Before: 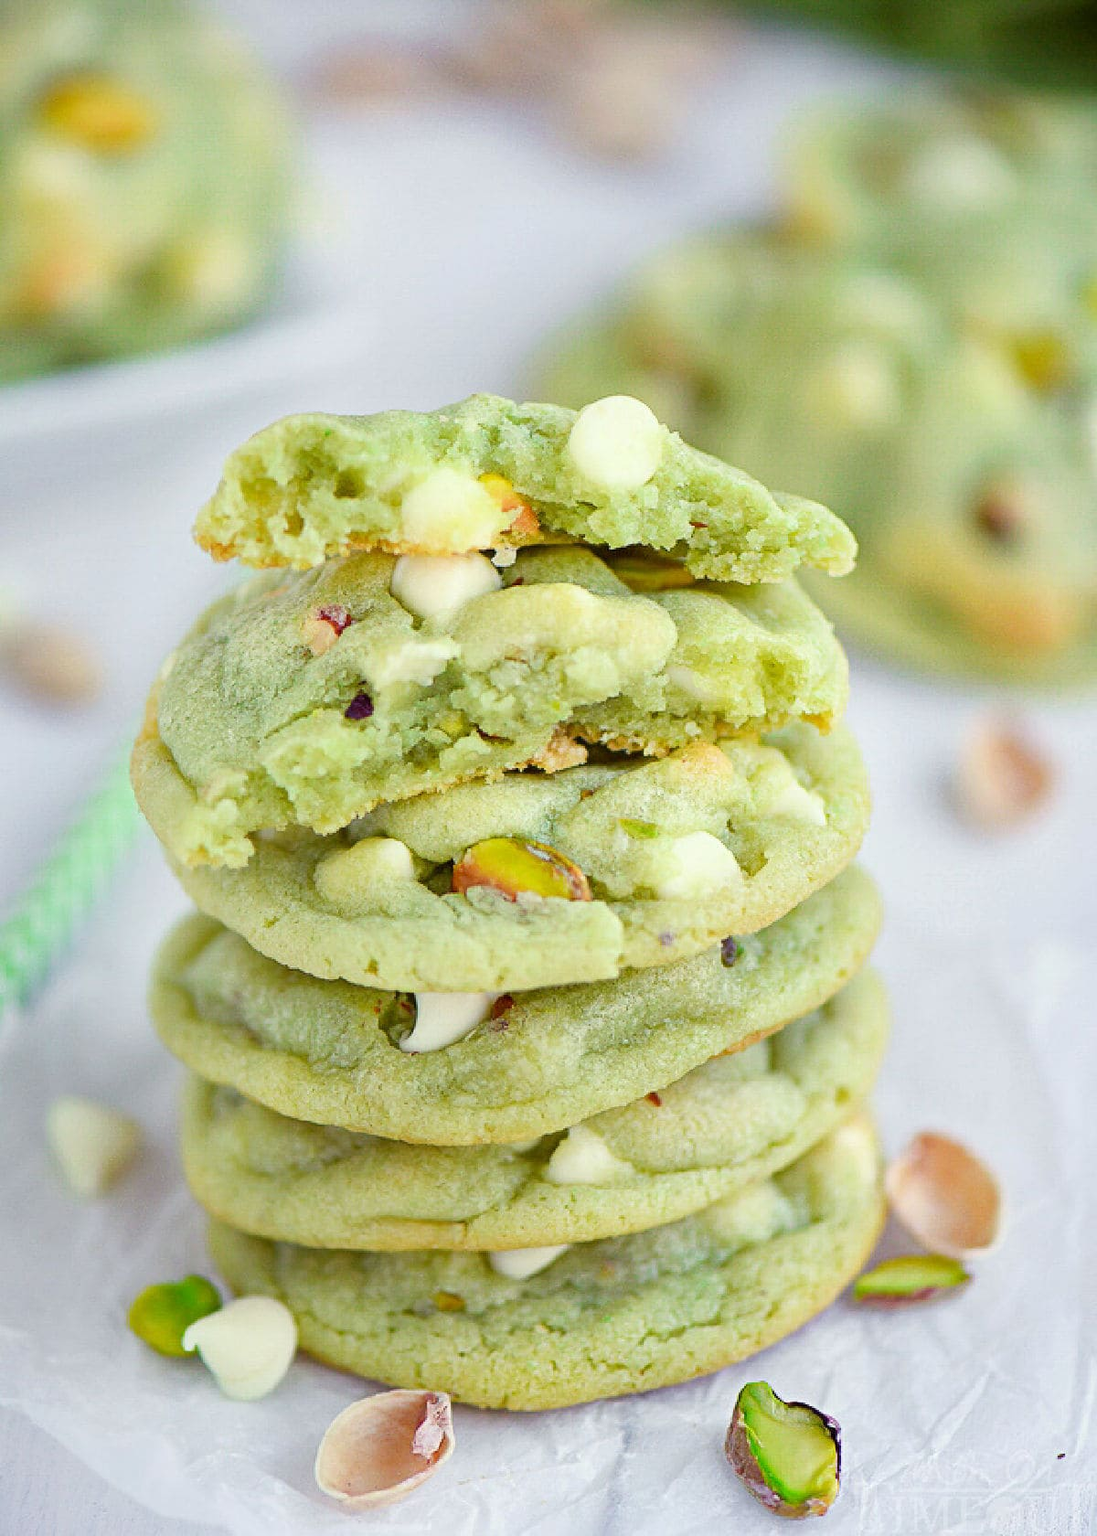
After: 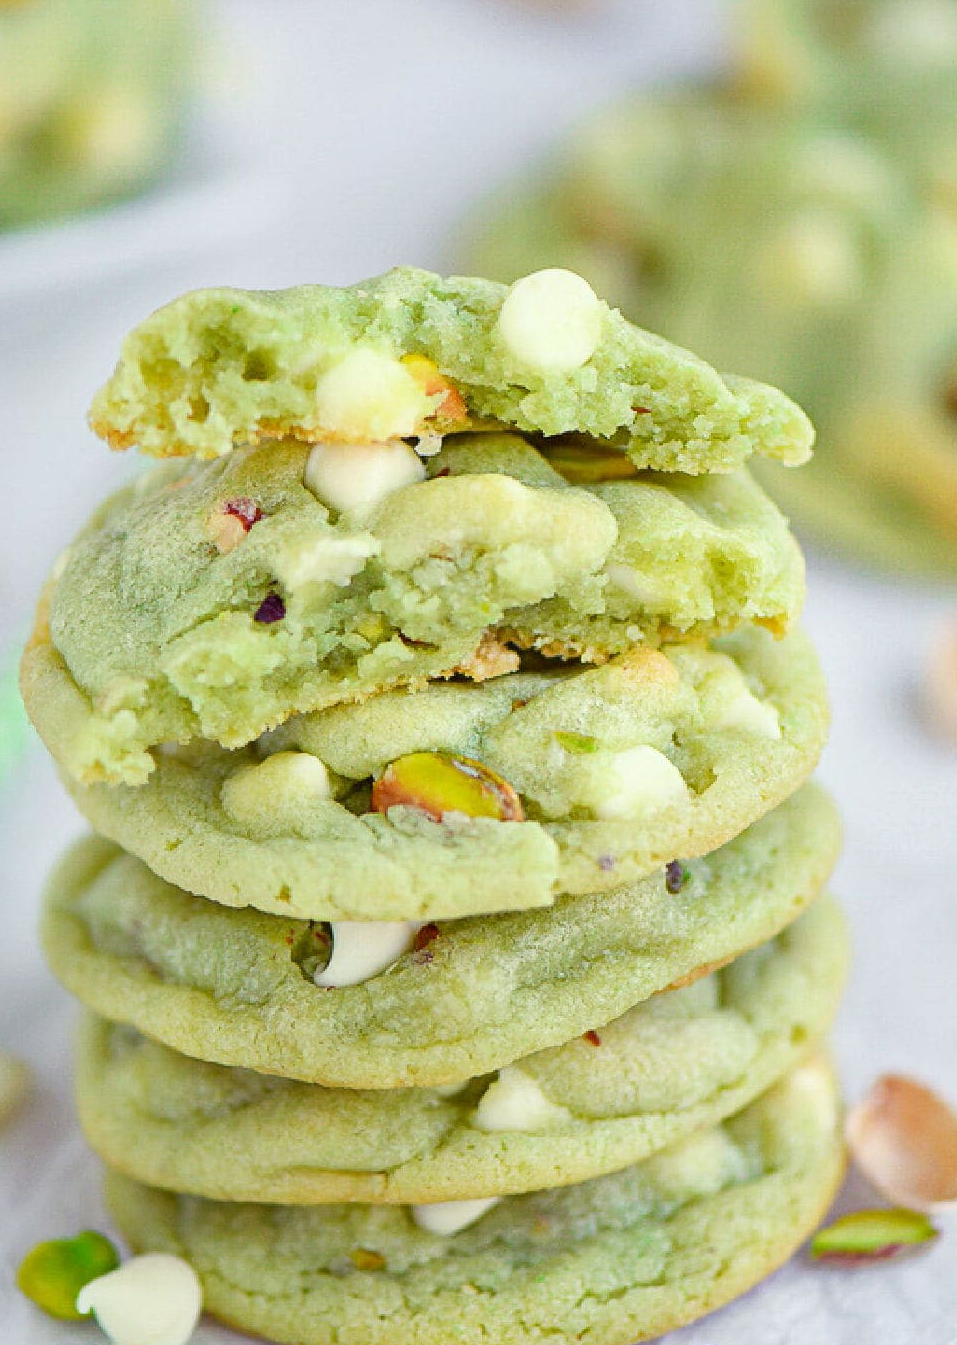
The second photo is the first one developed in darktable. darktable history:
crop and rotate: left 10.33%, top 9.801%, right 9.917%, bottom 10.133%
